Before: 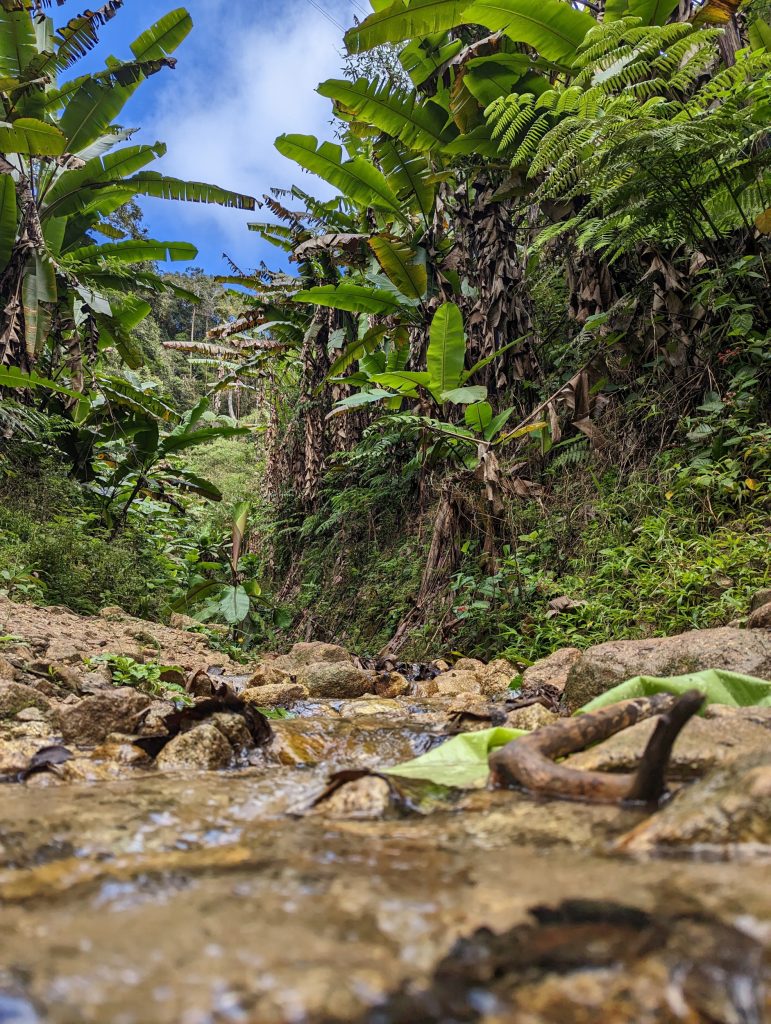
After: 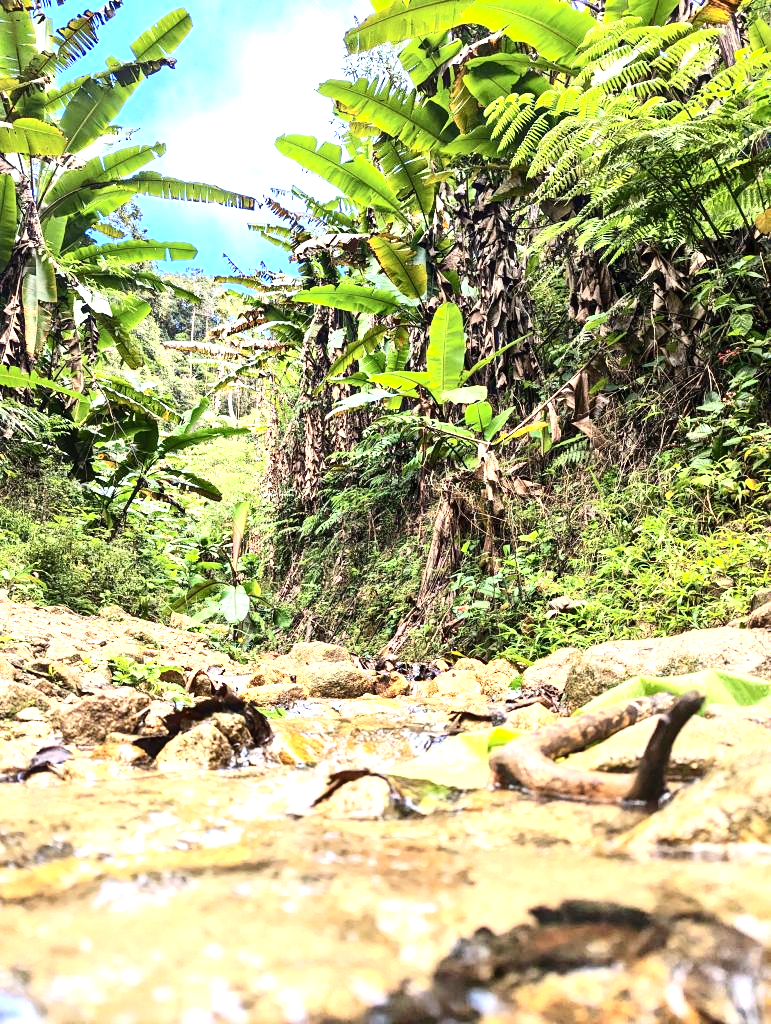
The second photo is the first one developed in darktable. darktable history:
contrast brightness saturation: contrast 0.28
exposure: black level correction 0, exposure 1.906 EV, compensate exposure bias true, compensate highlight preservation false
